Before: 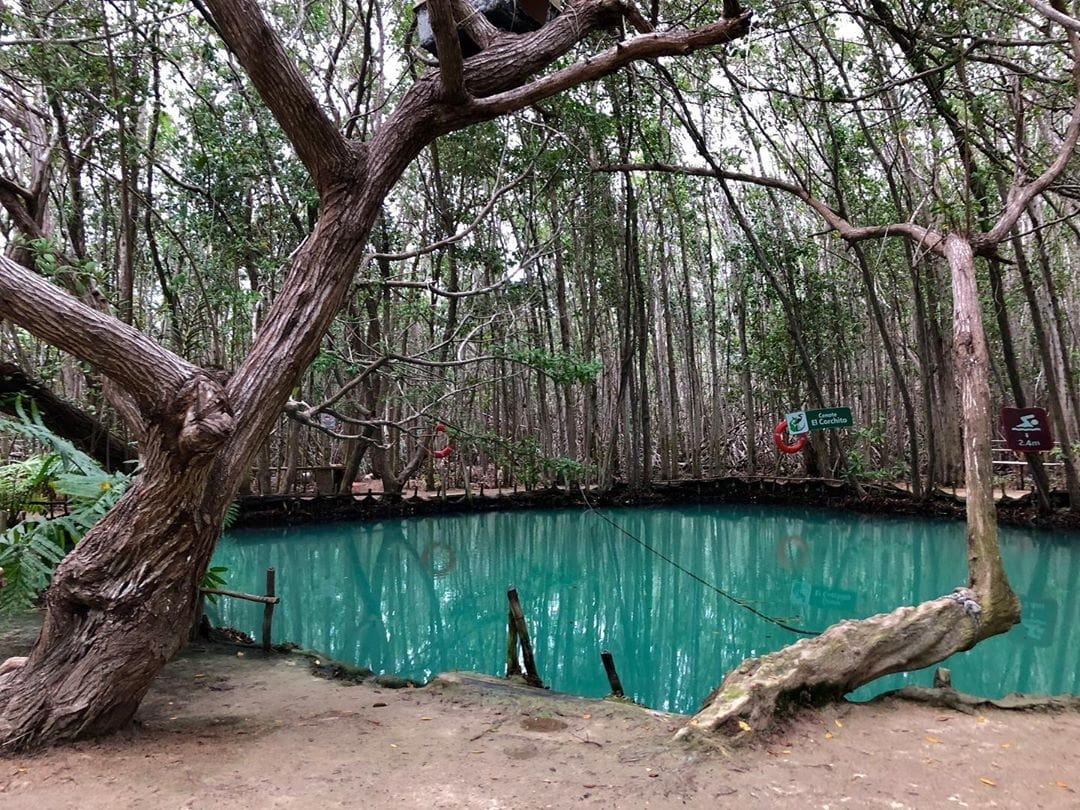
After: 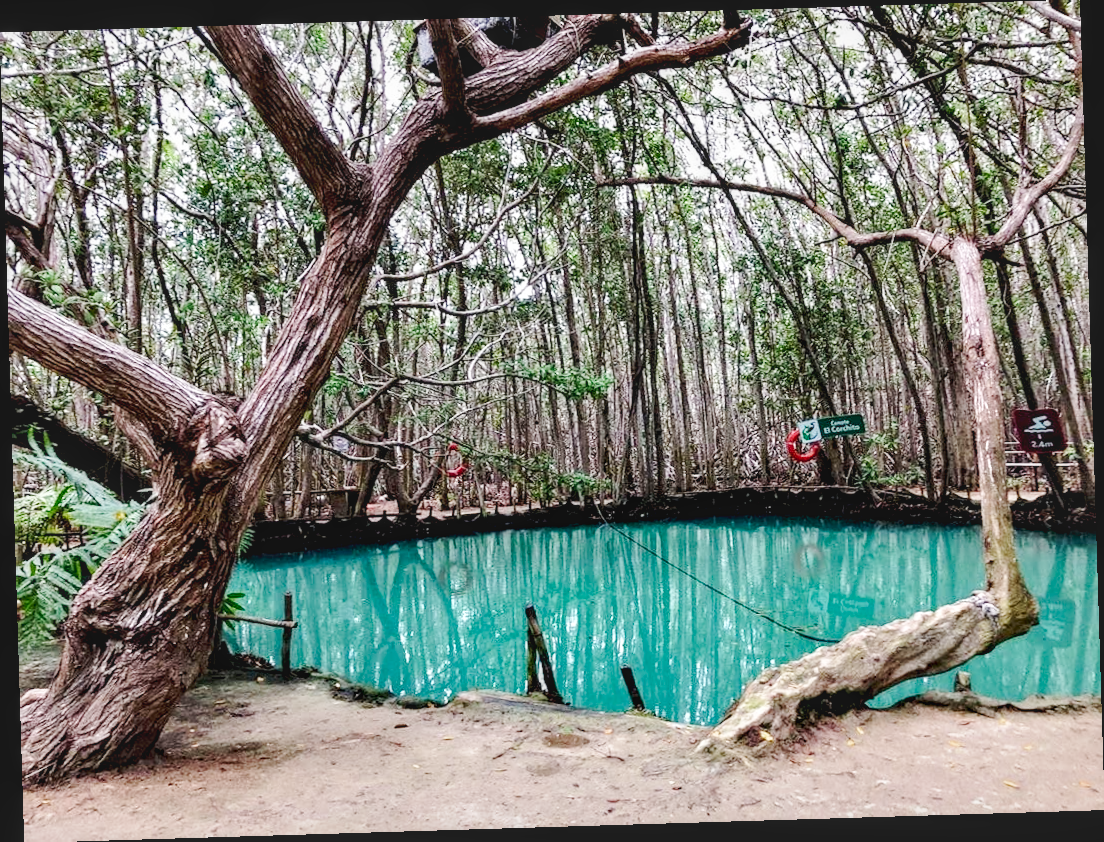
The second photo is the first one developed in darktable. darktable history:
exposure: black level correction 0.009, exposure 0.014 EV, compensate highlight preservation false
rotate and perspective: rotation -1.75°, automatic cropping off
local contrast: on, module defaults
base curve: curves: ch0 [(0, 0.007) (0.028, 0.063) (0.121, 0.311) (0.46, 0.743) (0.859, 0.957) (1, 1)], preserve colors none
